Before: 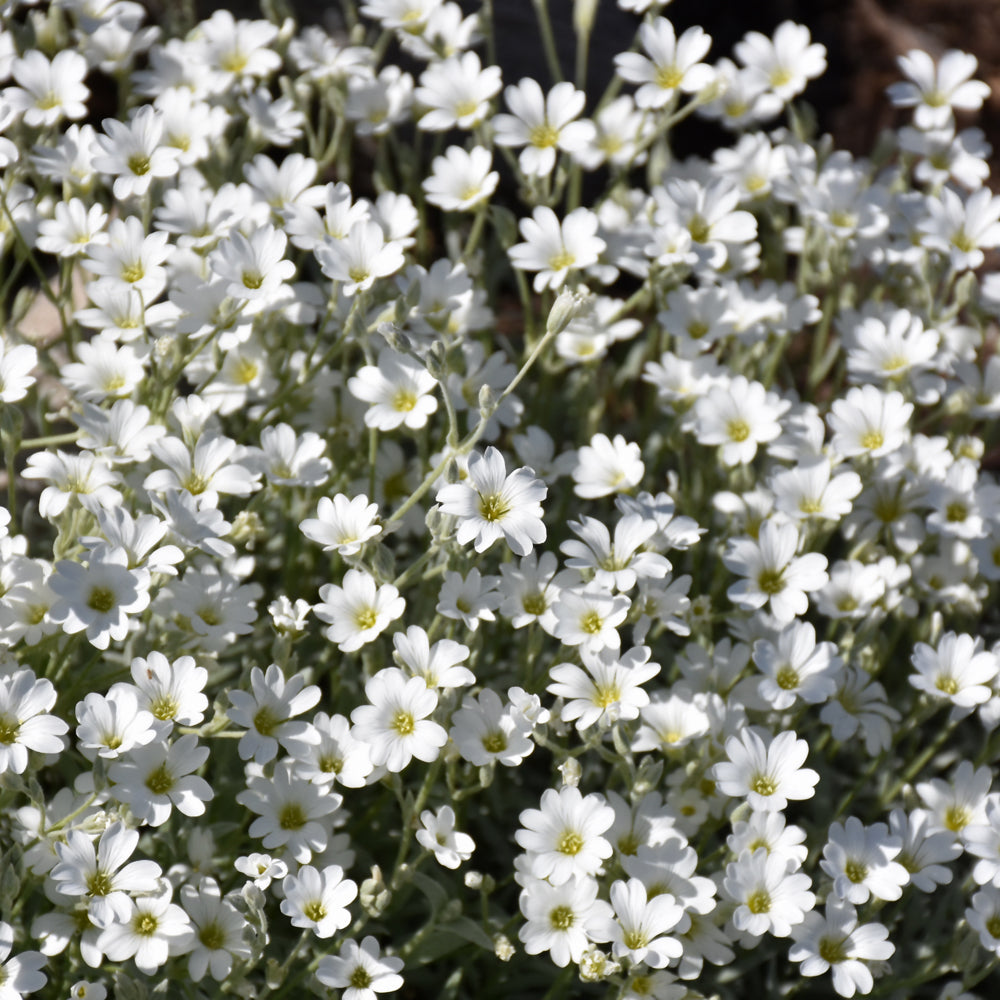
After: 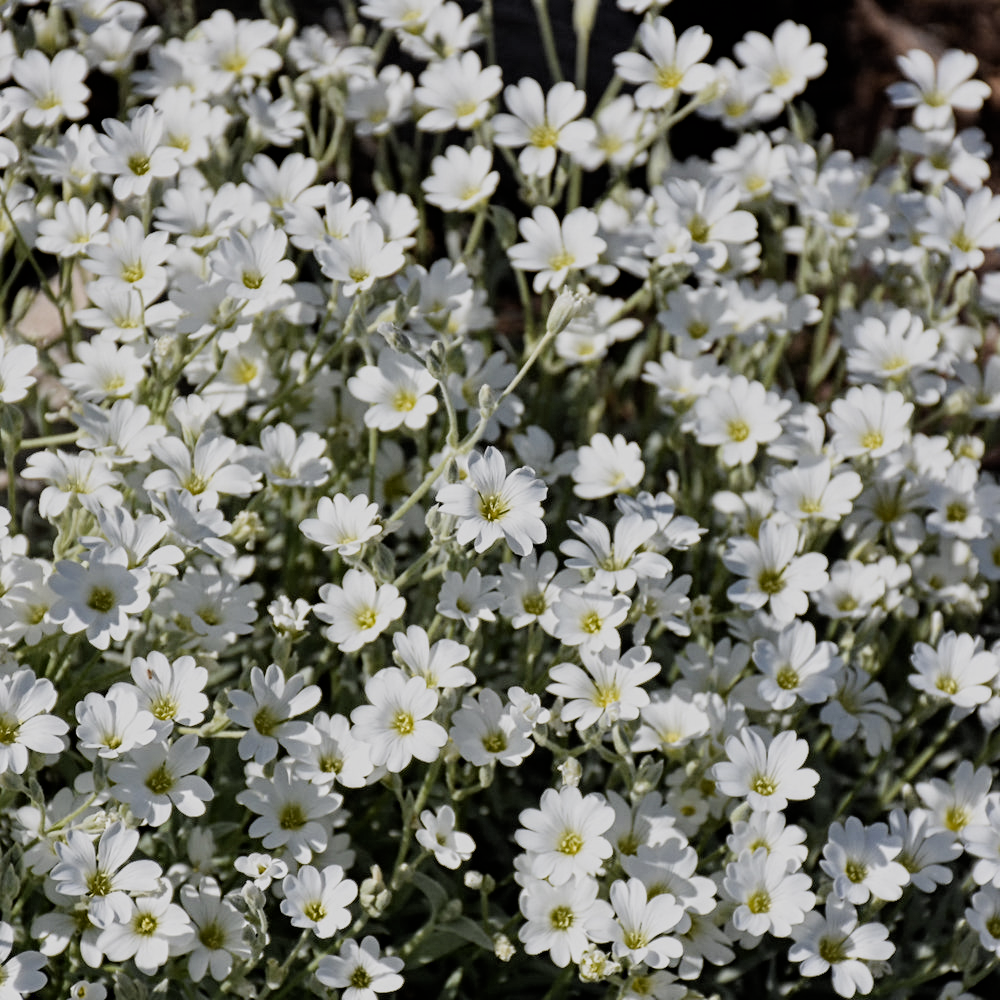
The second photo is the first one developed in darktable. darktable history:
filmic rgb: black relative exposure -7.65 EV, white relative exposure 4.56 EV, threshold 5.96 EV, hardness 3.61, enable highlight reconstruction true
contrast equalizer: y [[0.5, 0.5, 0.5, 0.539, 0.64, 0.611], [0.5 ×6], [0.5 ×6], [0 ×6], [0 ×6]]
